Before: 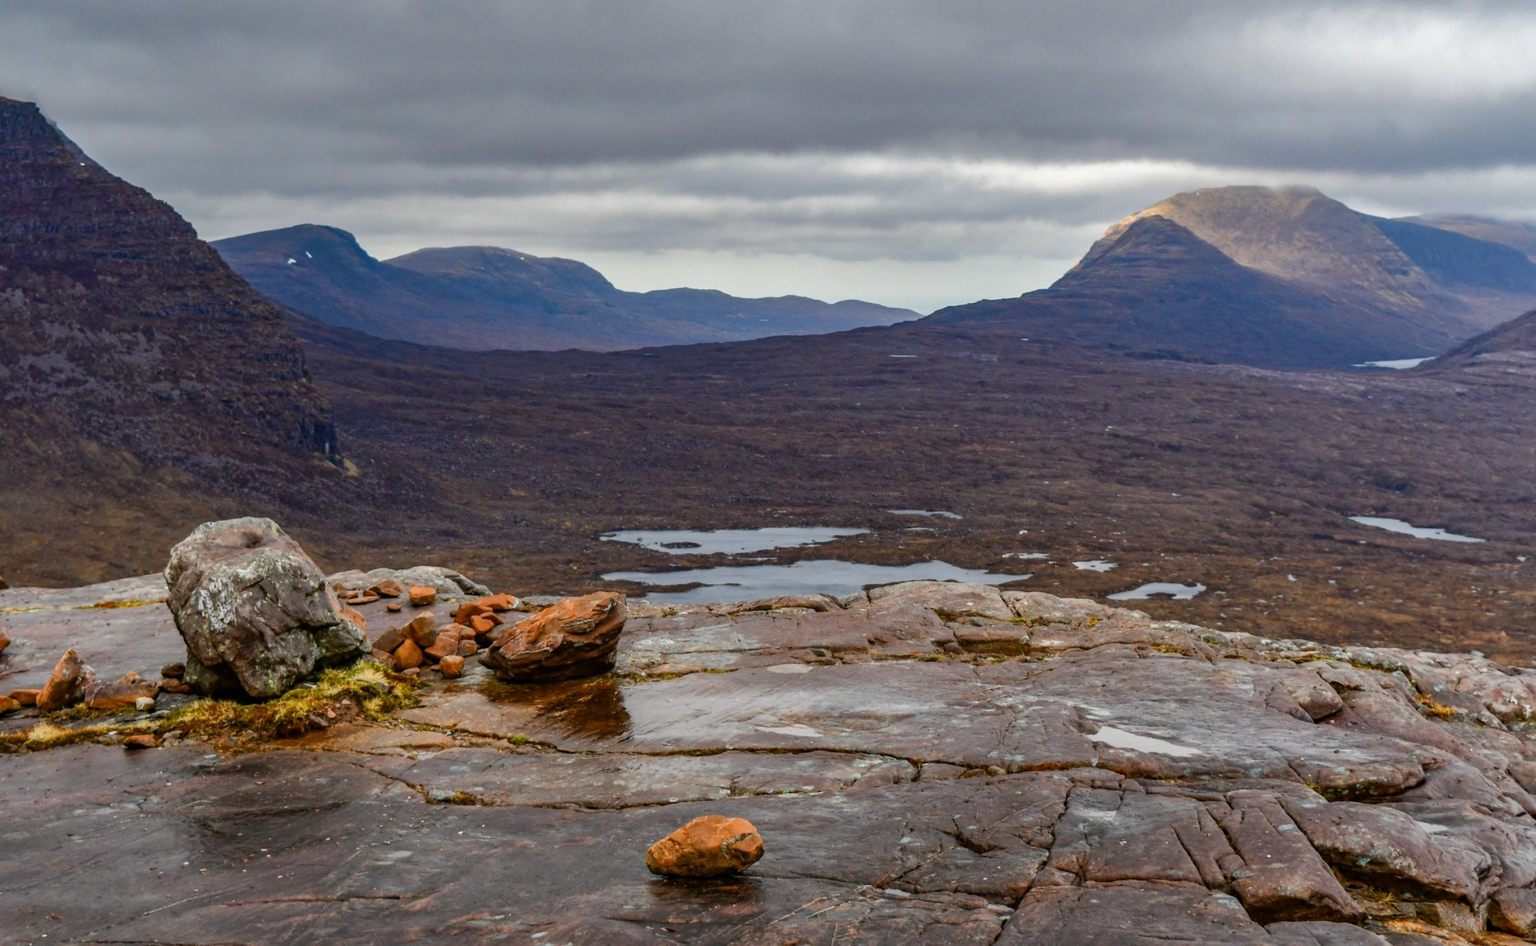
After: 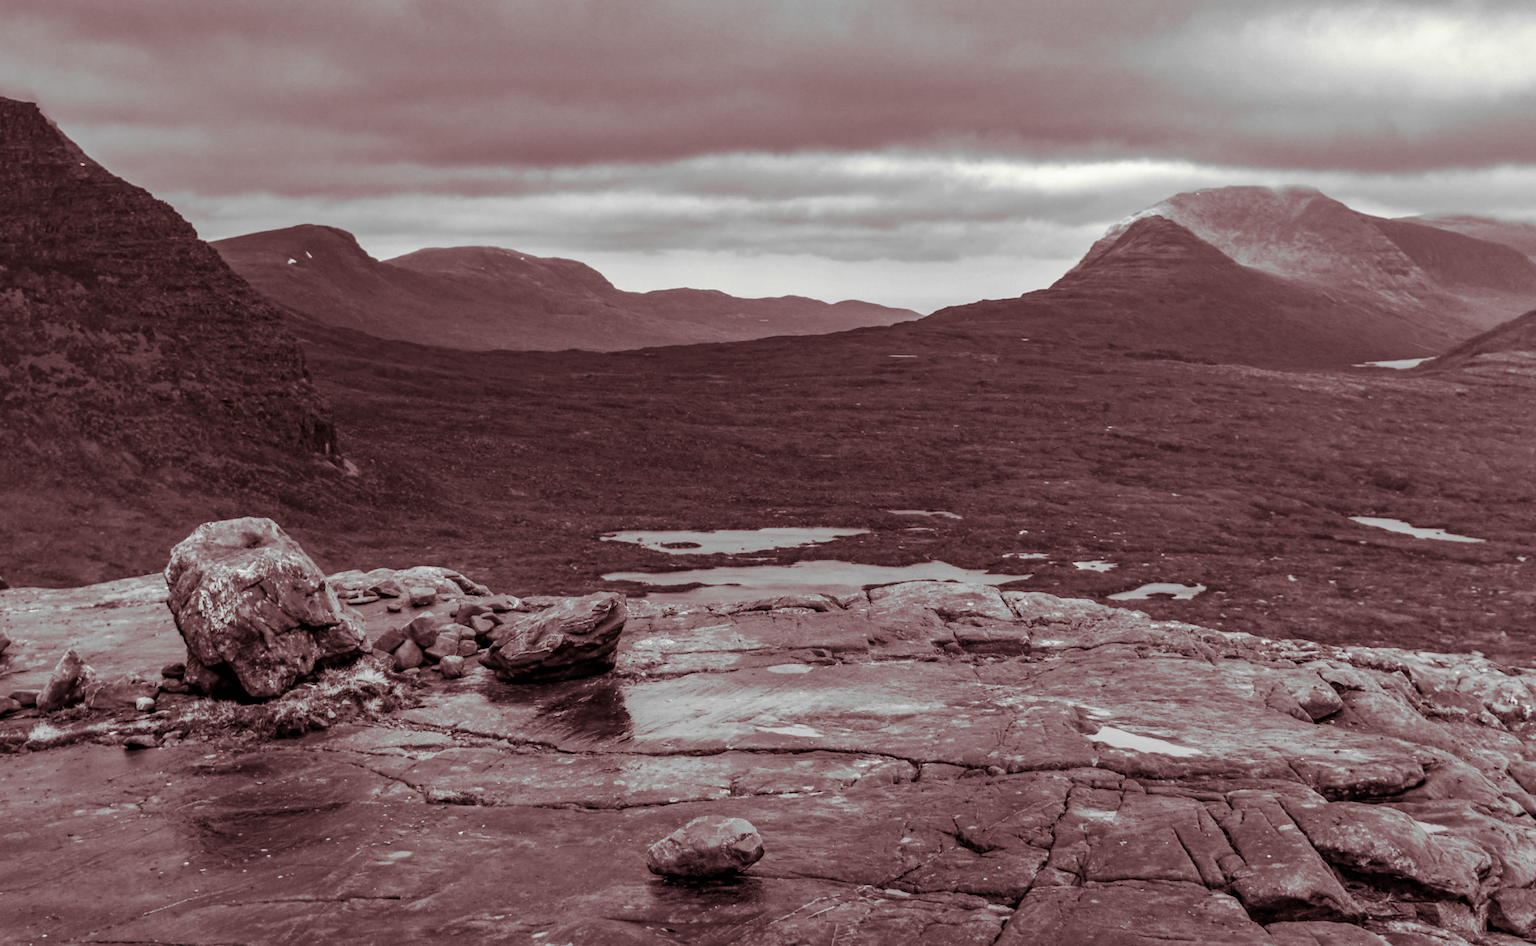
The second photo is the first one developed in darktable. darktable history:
local contrast: highlights 100%, shadows 100%, detail 120%, midtone range 0.2
split-toning: on, module defaults
monochrome: on, module defaults
